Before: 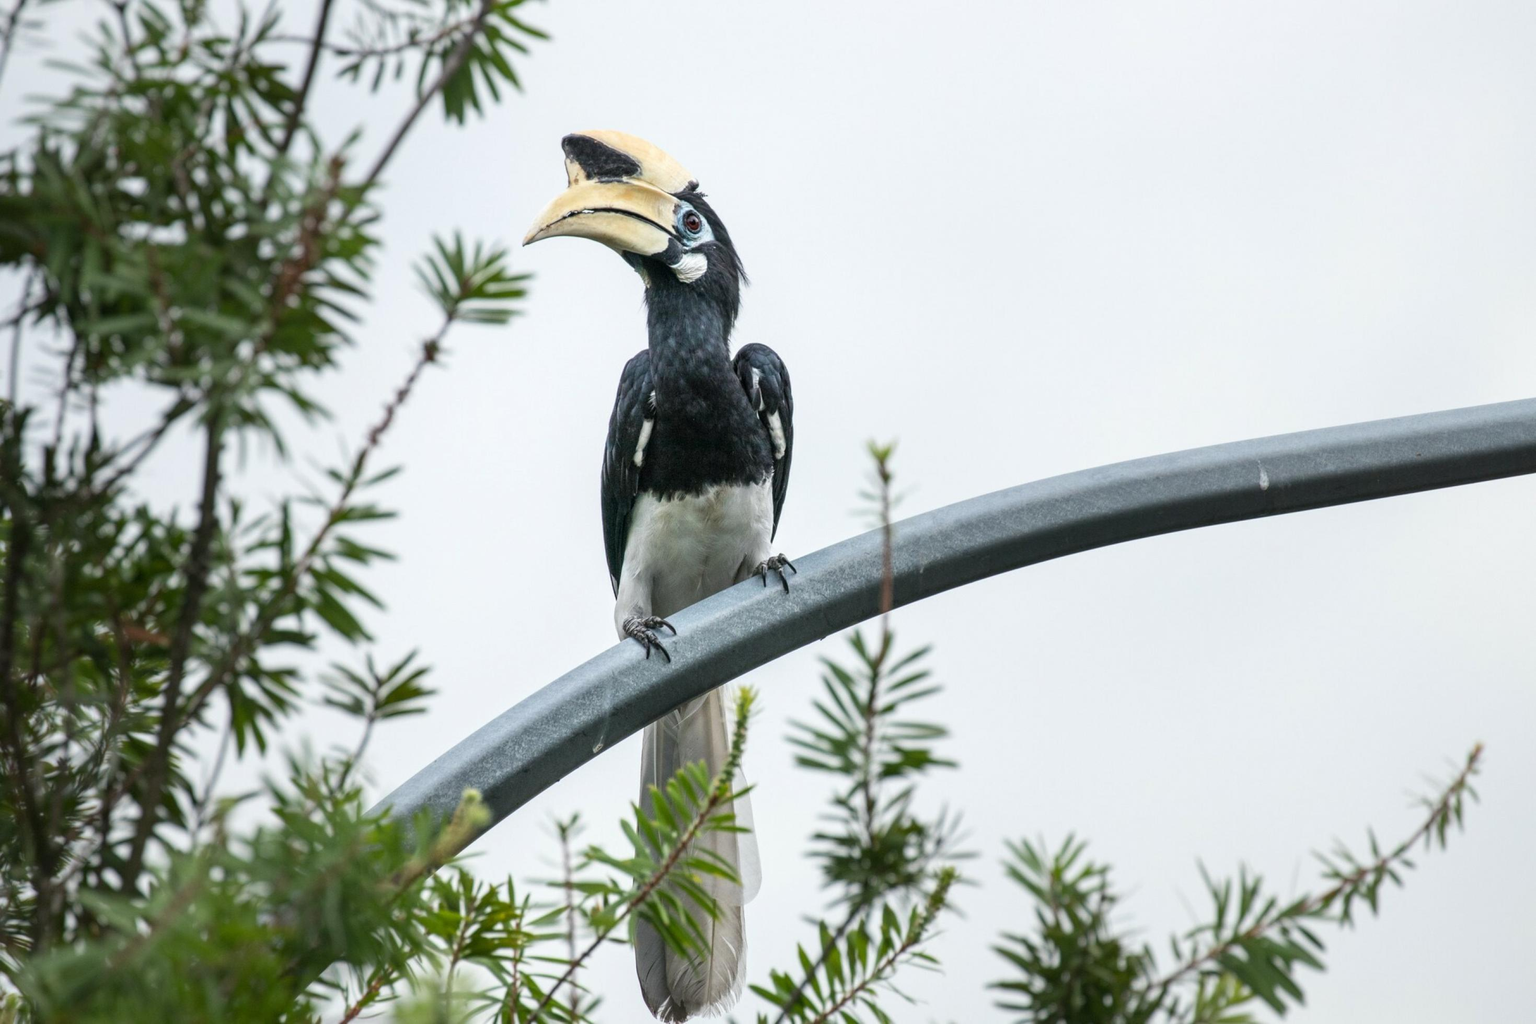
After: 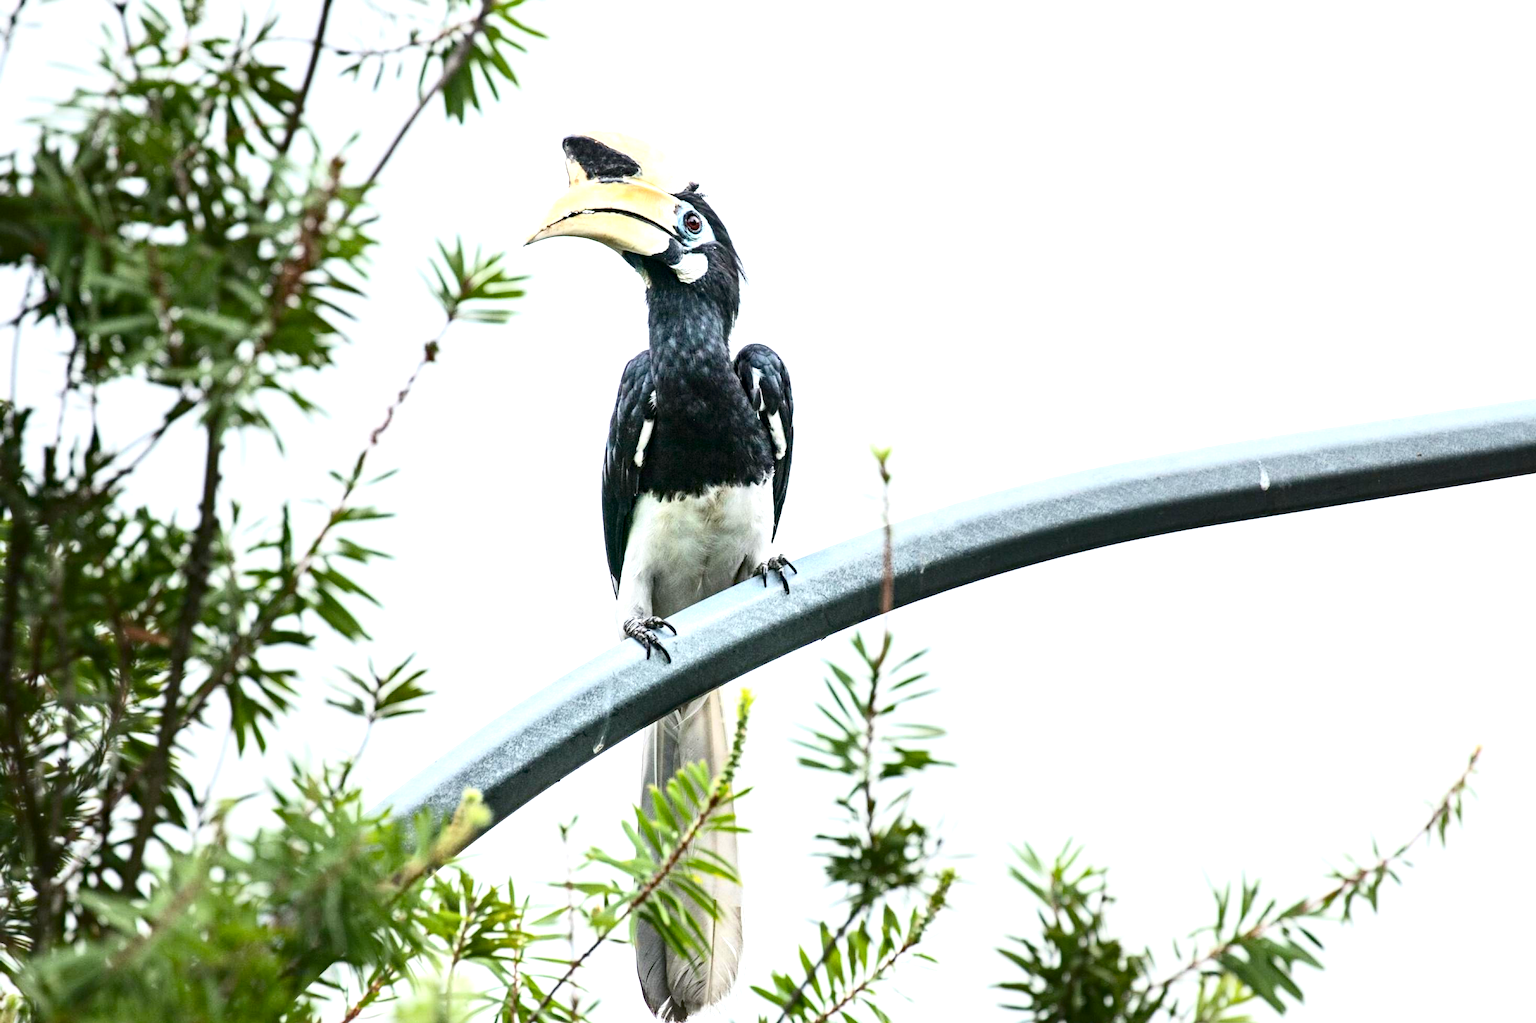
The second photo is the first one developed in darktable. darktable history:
haze removal: strength 0.281, distance 0.252, compatibility mode true, adaptive false
exposure: black level correction 0, exposure 1.1 EV, compensate exposure bias true, compensate highlight preservation false
contrast brightness saturation: contrast 0.272
